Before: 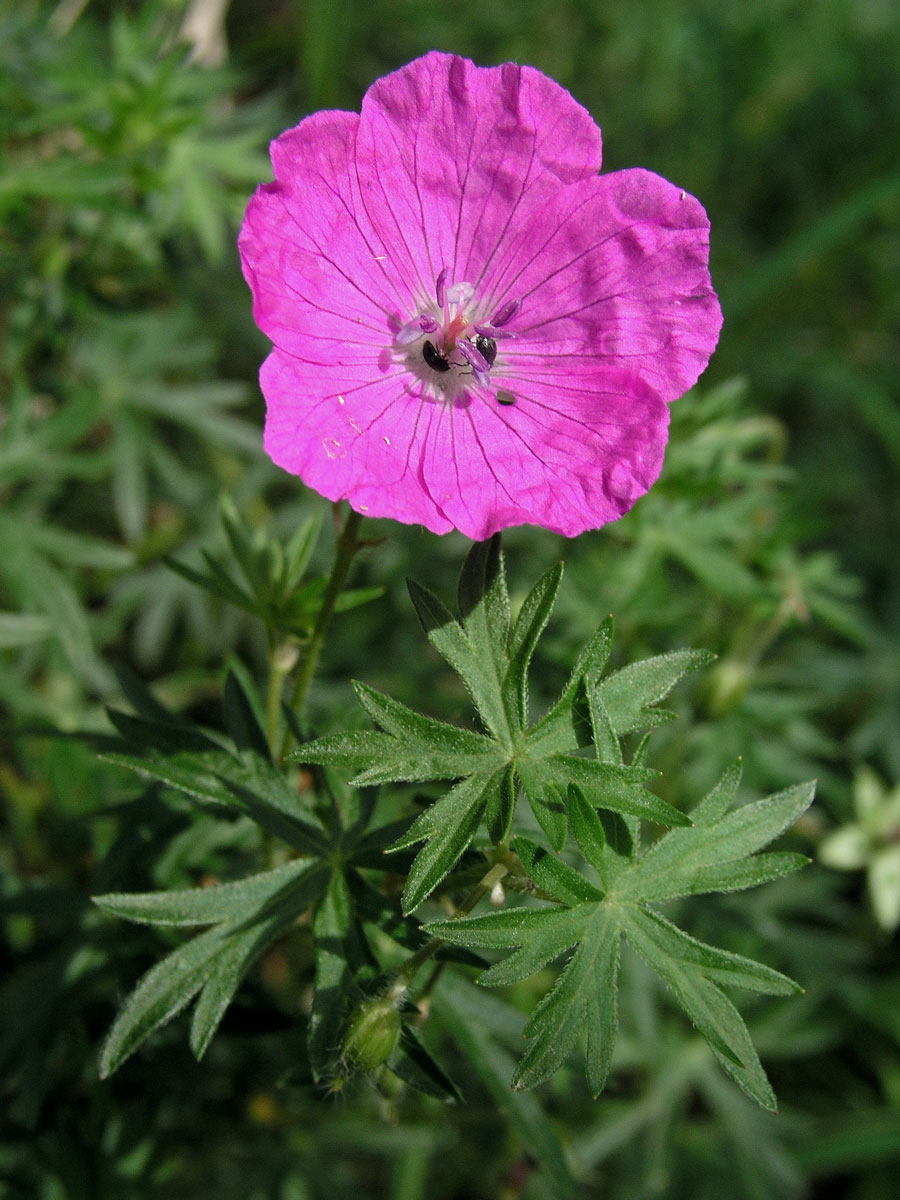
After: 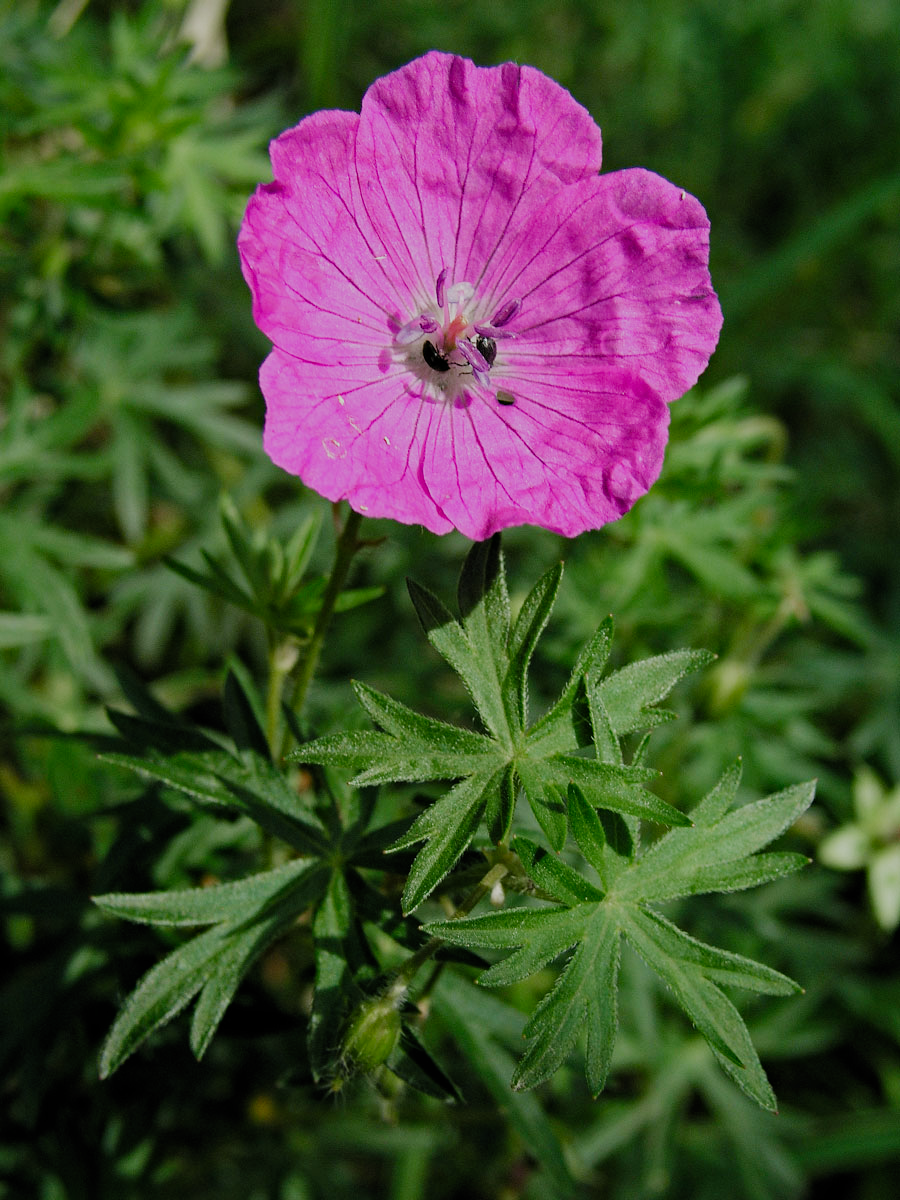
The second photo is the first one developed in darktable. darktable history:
haze removal: compatibility mode true, adaptive false
filmic rgb: black relative exposure -7.65 EV, white relative exposure 4.56 EV, hardness 3.61, contrast 1.053, preserve chrominance no, color science v5 (2021), contrast in shadows safe, contrast in highlights safe
